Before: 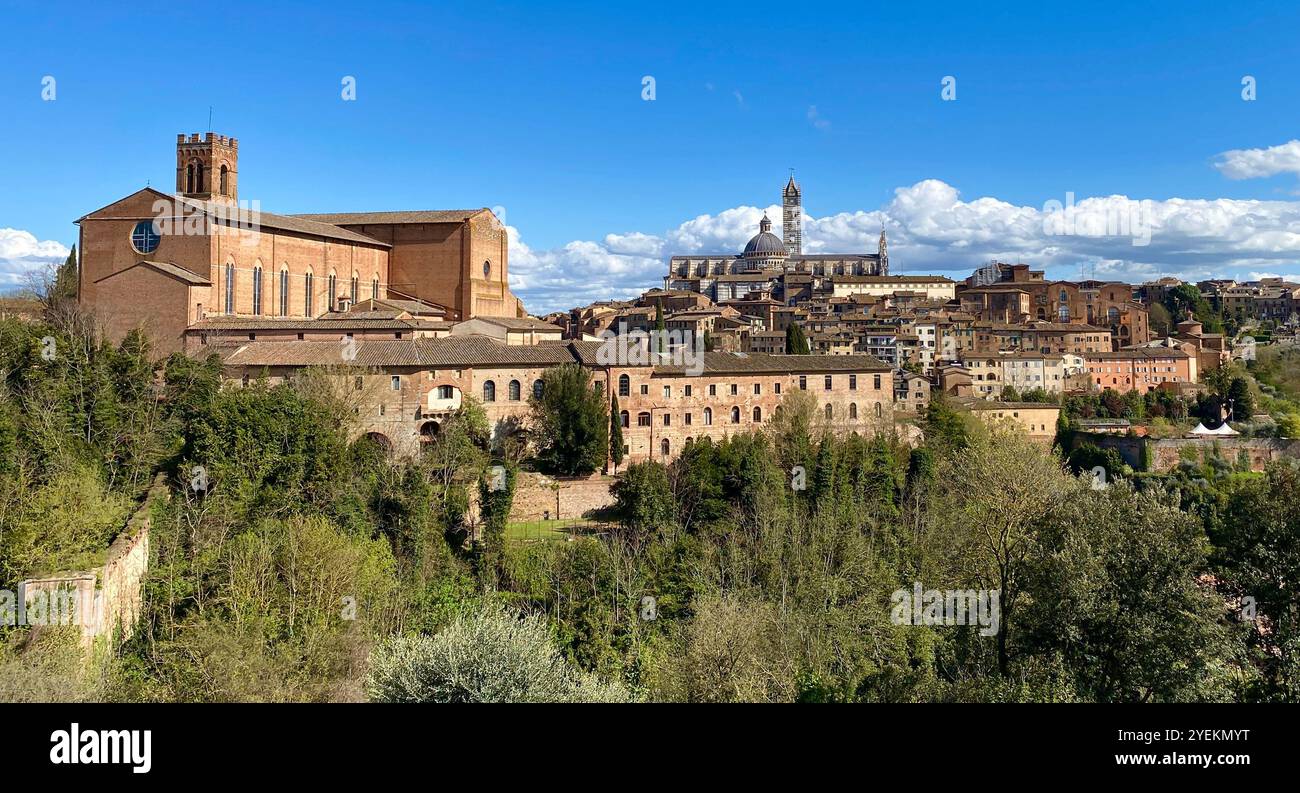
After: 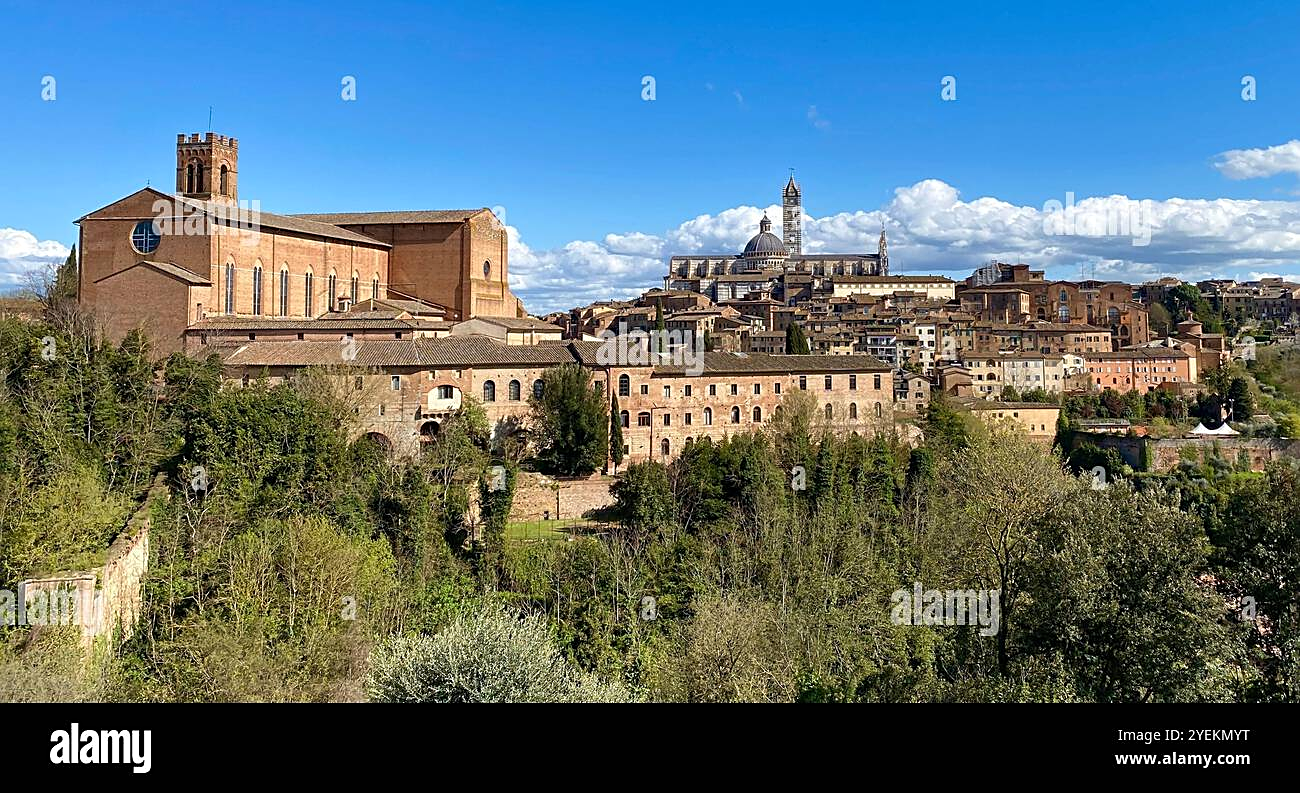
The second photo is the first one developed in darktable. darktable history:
sharpen: amount 0.475
exposure: exposure 0.027 EV, compensate highlight preservation false
